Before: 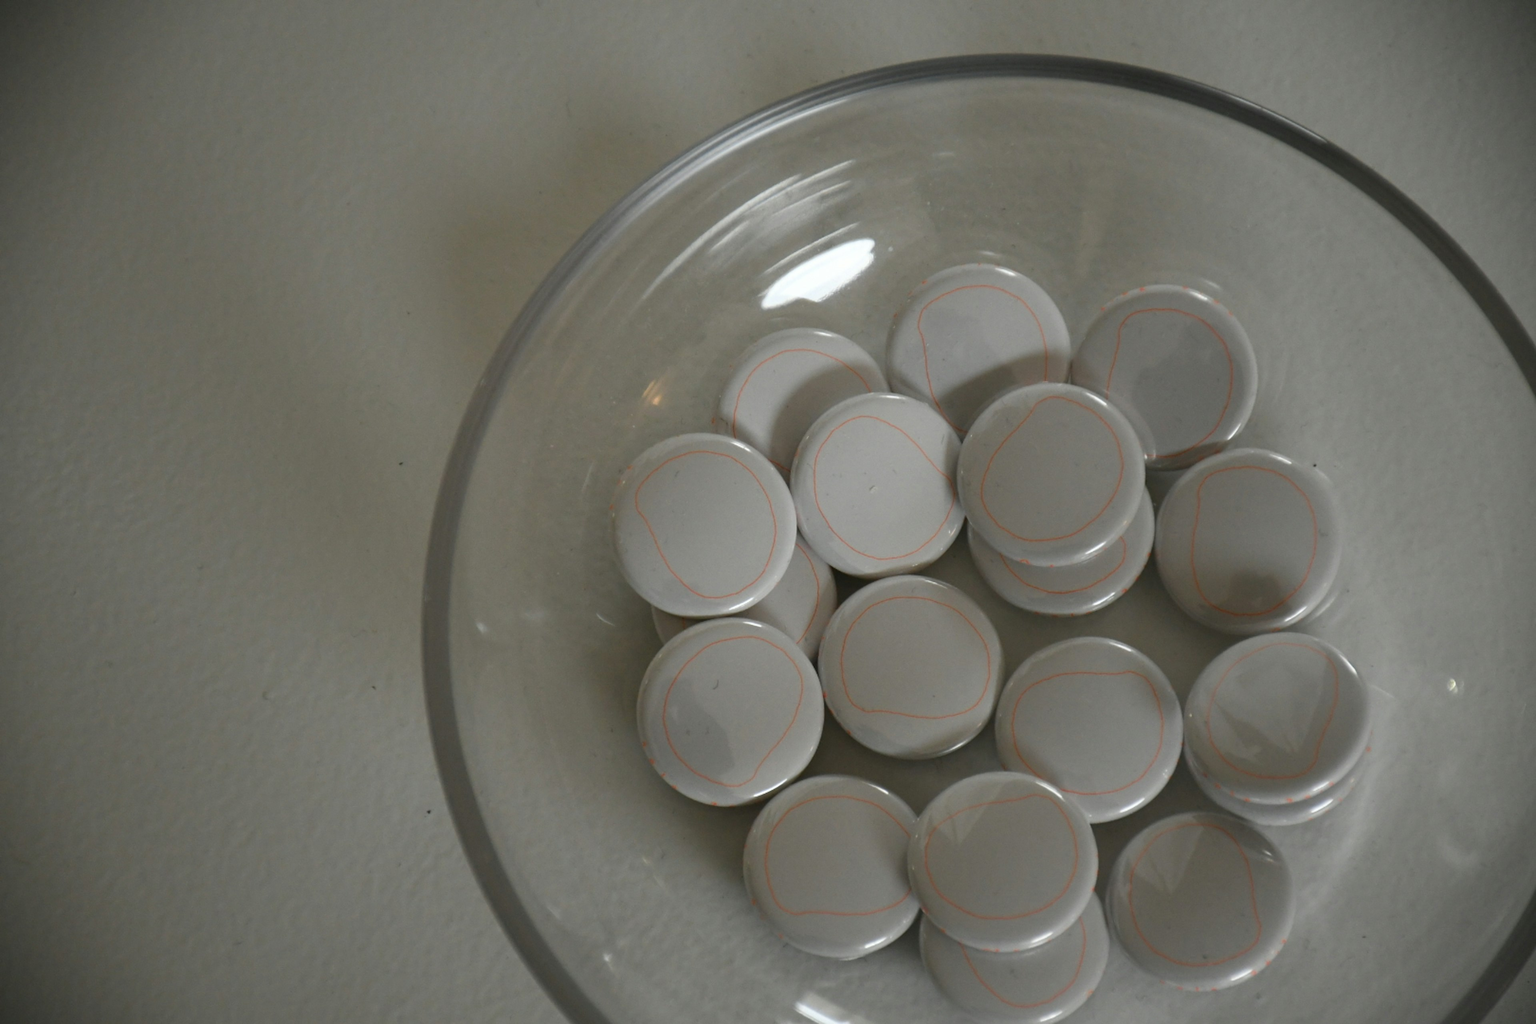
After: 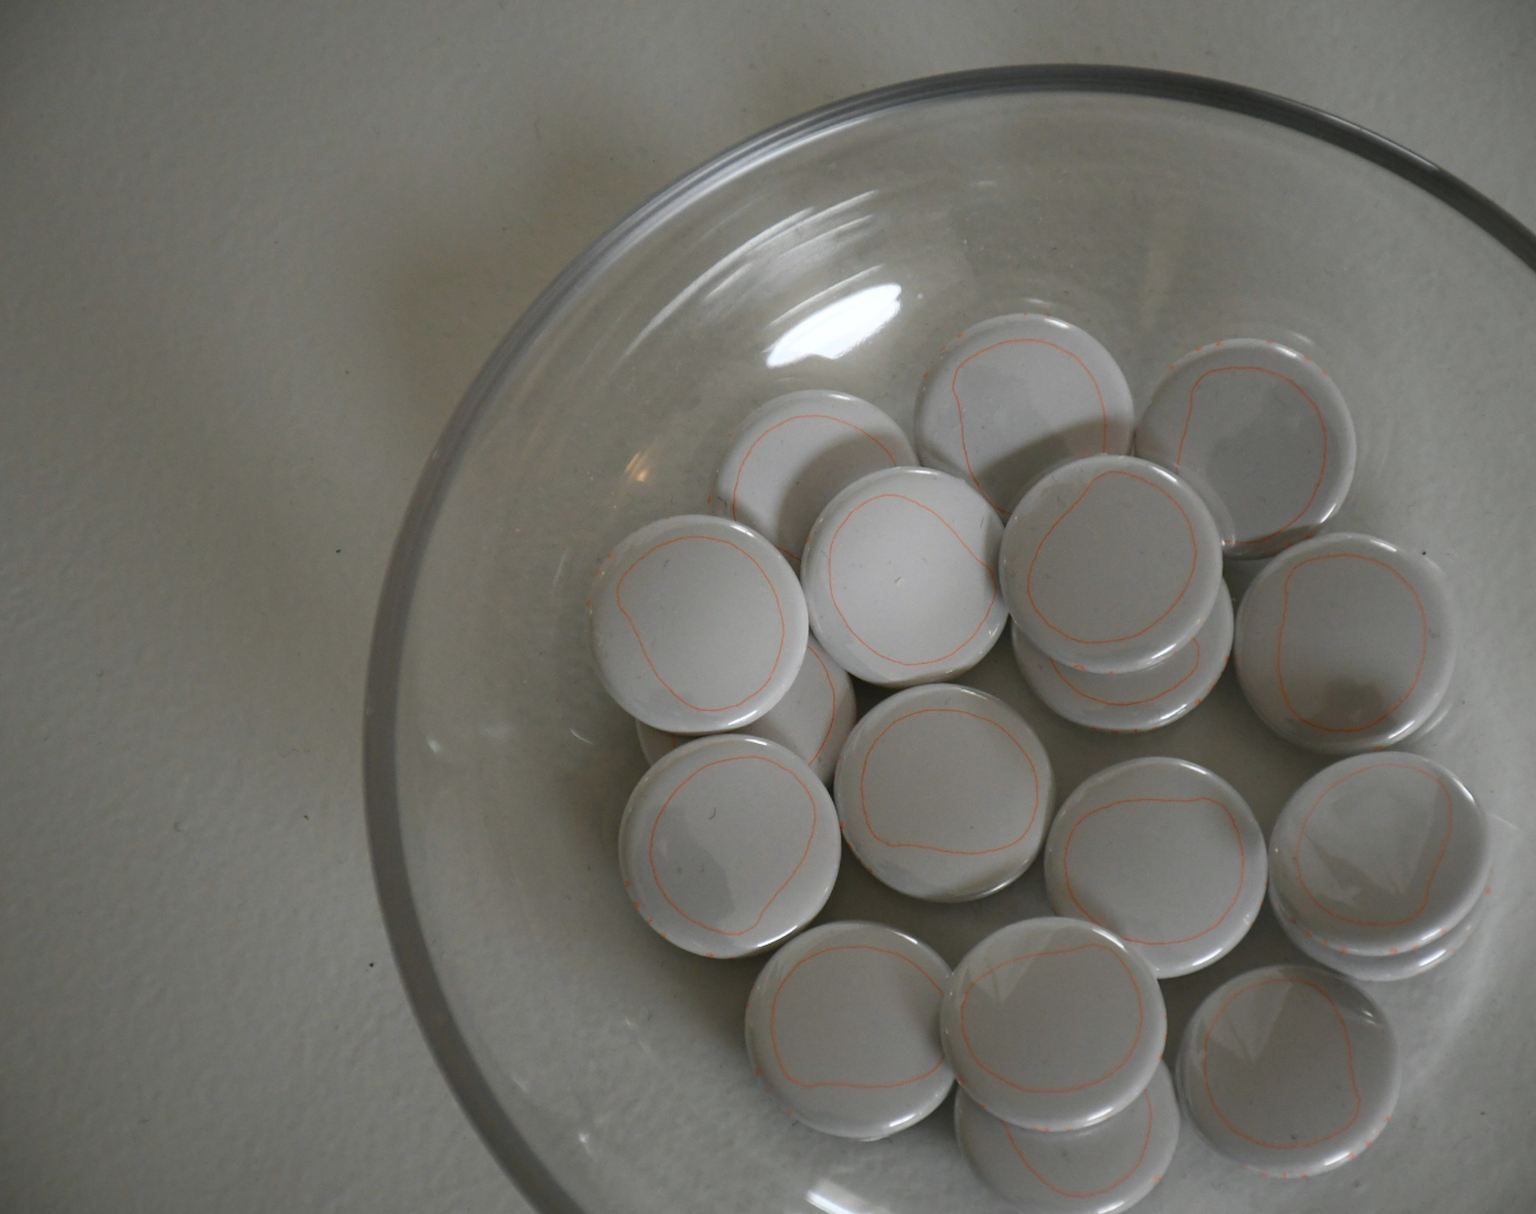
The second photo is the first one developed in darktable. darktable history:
crop: left 7.598%, right 7.873%
white balance: red 1.004, blue 1.024
shadows and highlights: shadows -21.3, highlights 100, soften with gaussian
